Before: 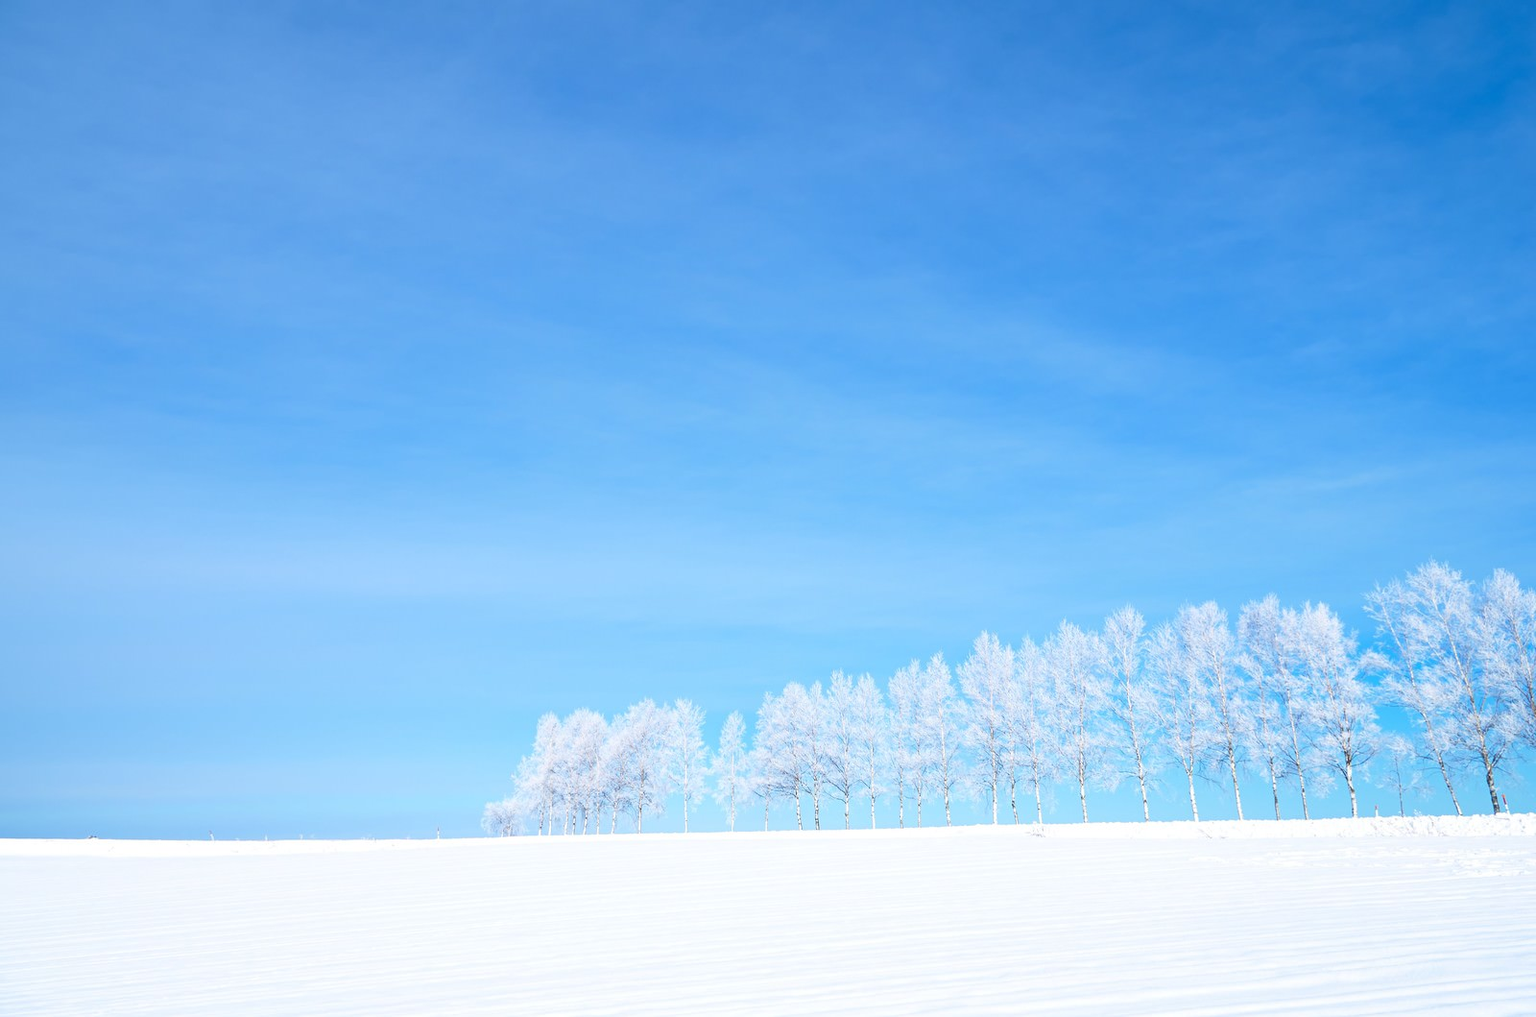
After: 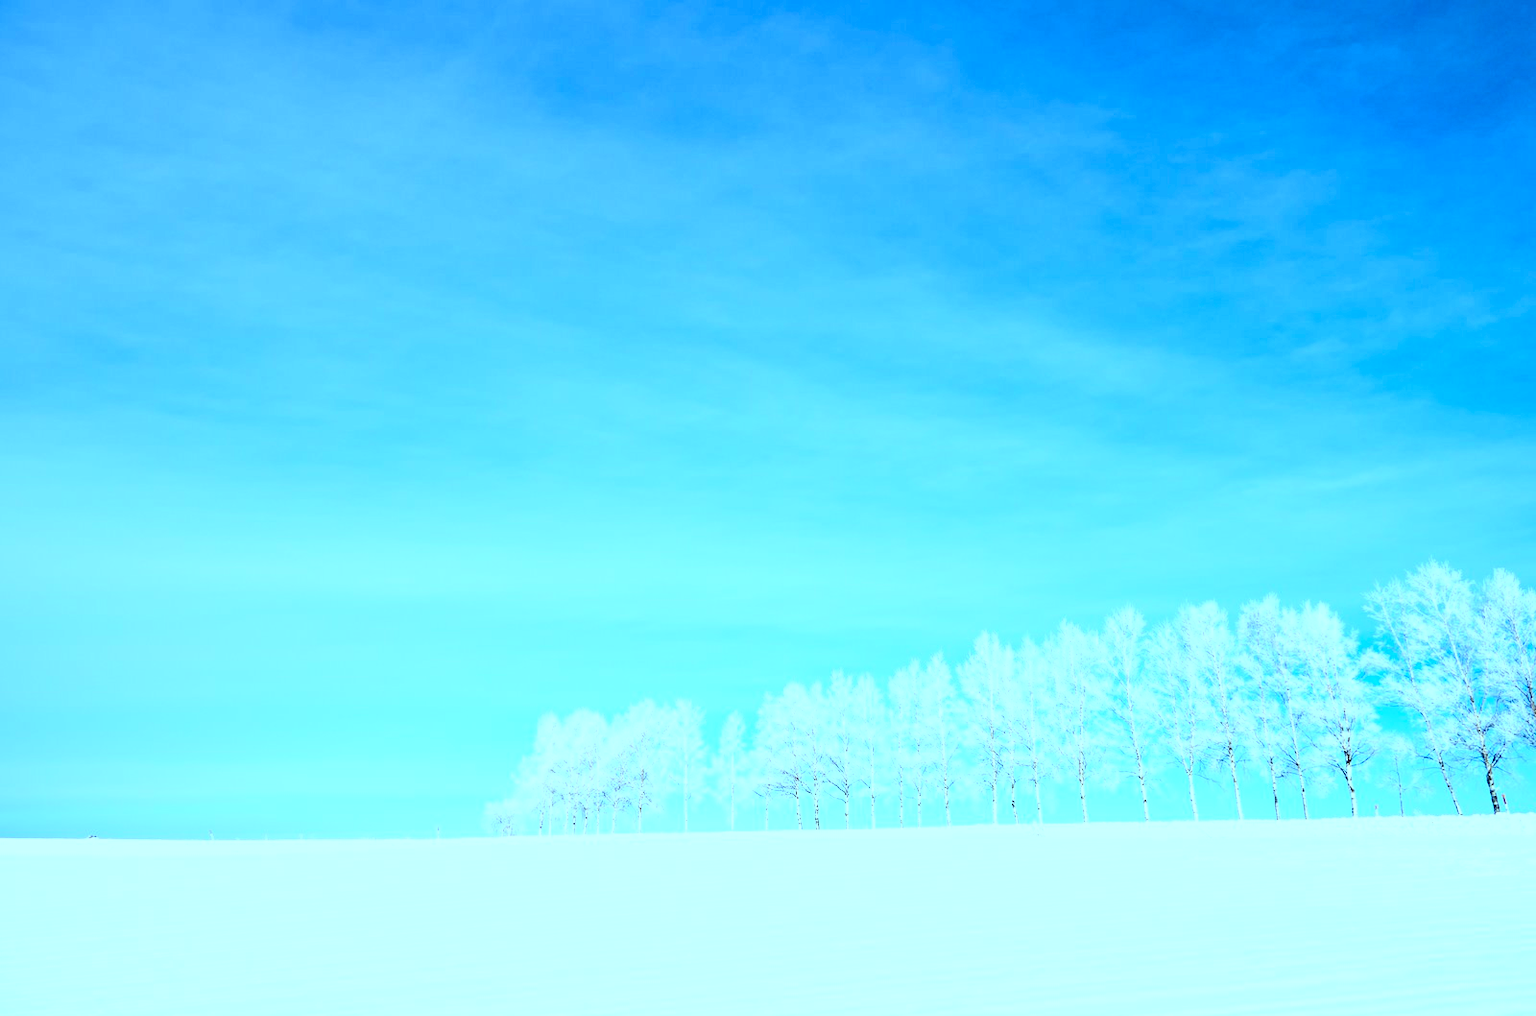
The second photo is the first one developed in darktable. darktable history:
color balance: mode lift, gamma, gain (sRGB), lift [0.997, 0.979, 1.021, 1.011], gamma [1, 1.084, 0.916, 0.998], gain [1, 0.87, 1.13, 1.101], contrast 4.55%, contrast fulcrum 38.24%, output saturation 104.09%
contrast brightness saturation: contrast 0.32, brightness -0.08, saturation 0.17
white balance: red 0.988, blue 1.017
exposure: exposure -0.048 EV, compensate highlight preservation false
